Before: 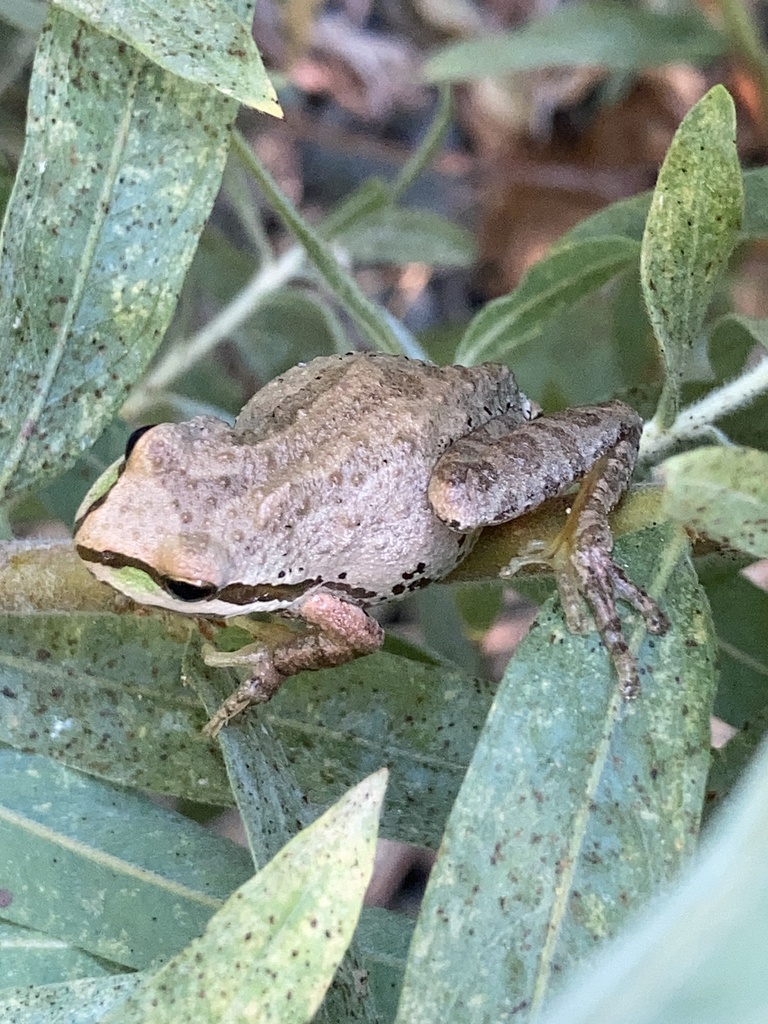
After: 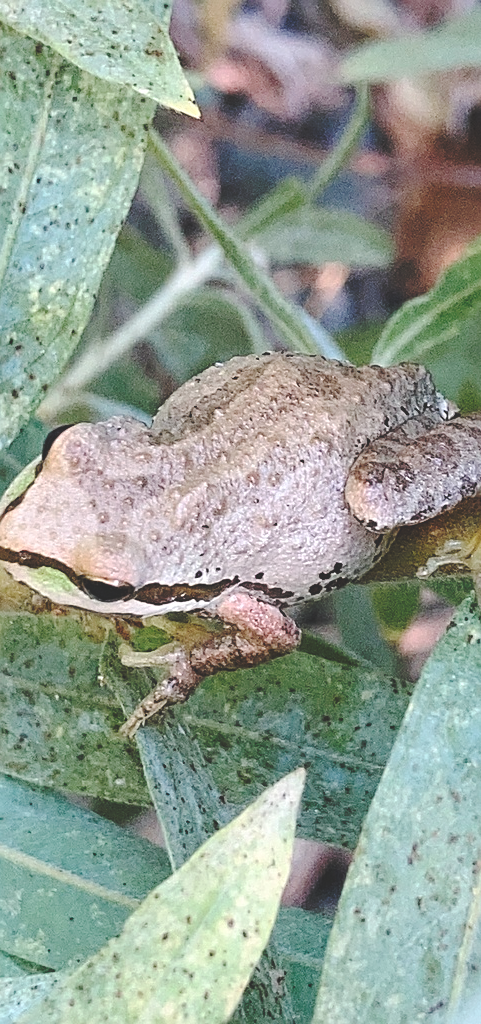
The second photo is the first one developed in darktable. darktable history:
sharpen: on, module defaults
crop: left 10.837%, right 26.424%
color correction: highlights b* 0.005
base curve: curves: ch0 [(0, 0.024) (0.055, 0.065) (0.121, 0.166) (0.236, 0.319) (0.693, 0.726) (1, 1)], preserve colors none
